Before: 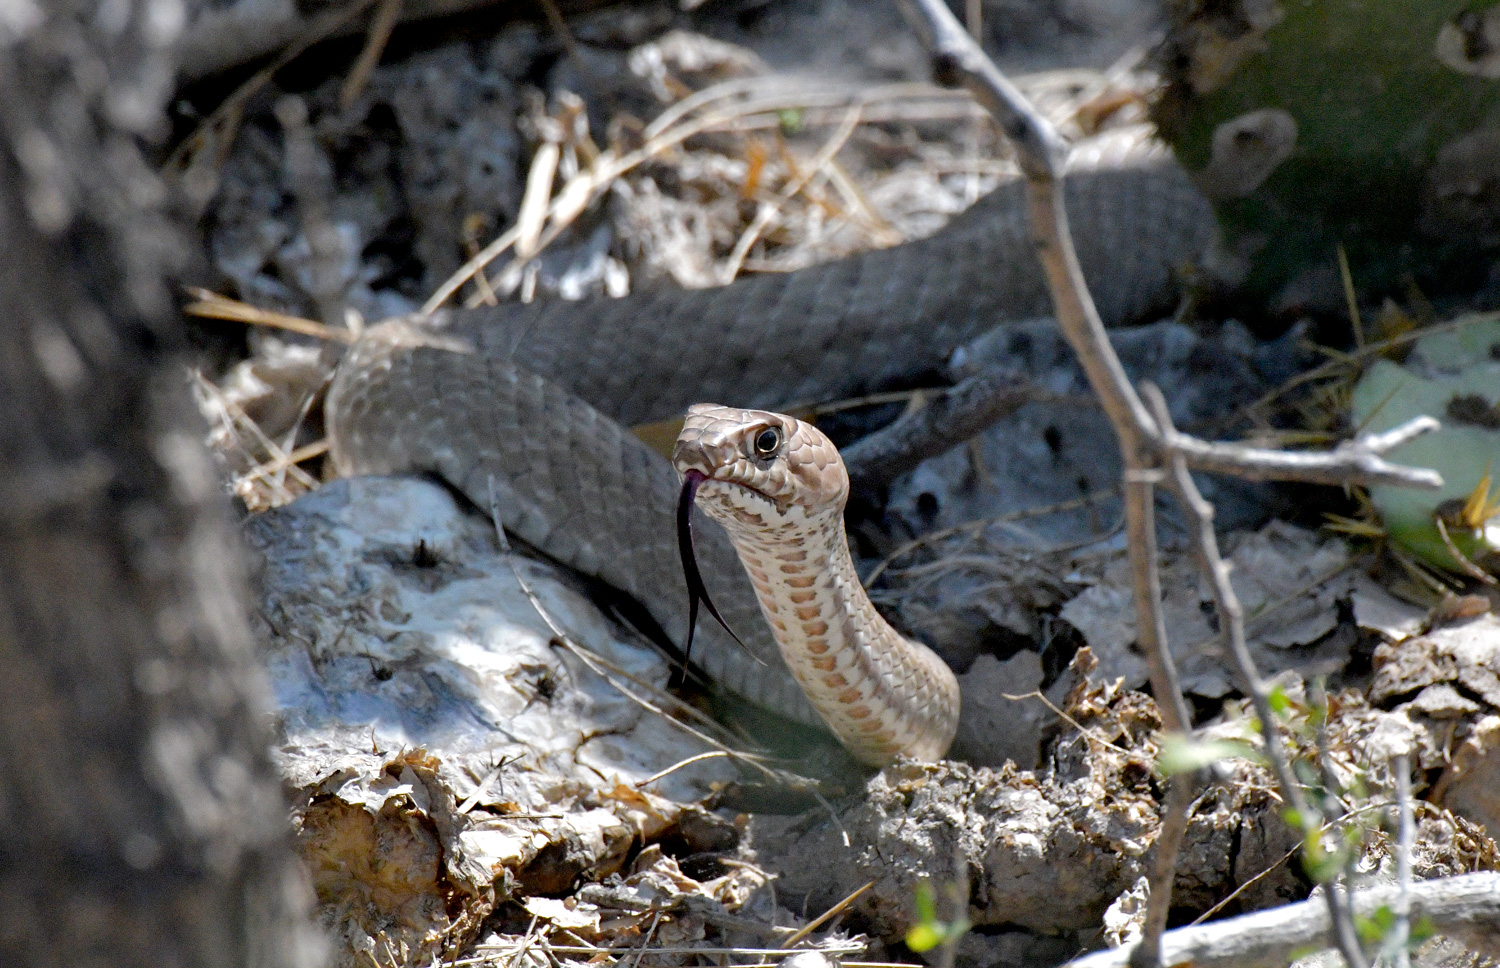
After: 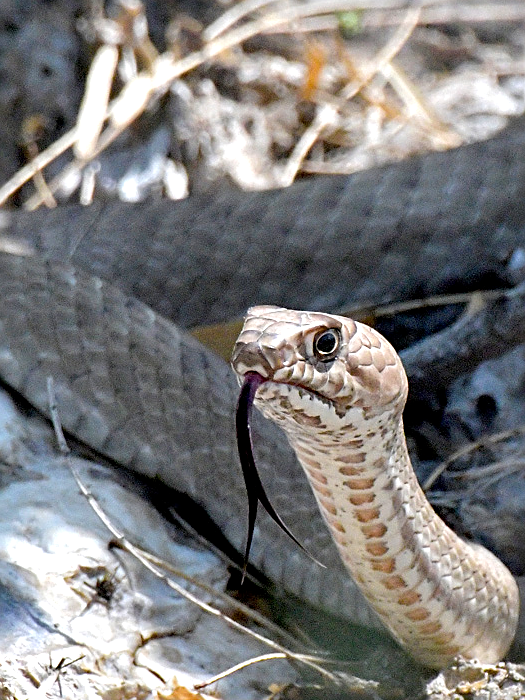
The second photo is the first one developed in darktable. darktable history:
sharpen: amount 0.591
crop and rotate: left 29.428%, top 10.2%, right 35.57%, bottom 17.393%
exposure: black level correction 0.001, exposure 0.498 EV, compensate highlight preservation false
